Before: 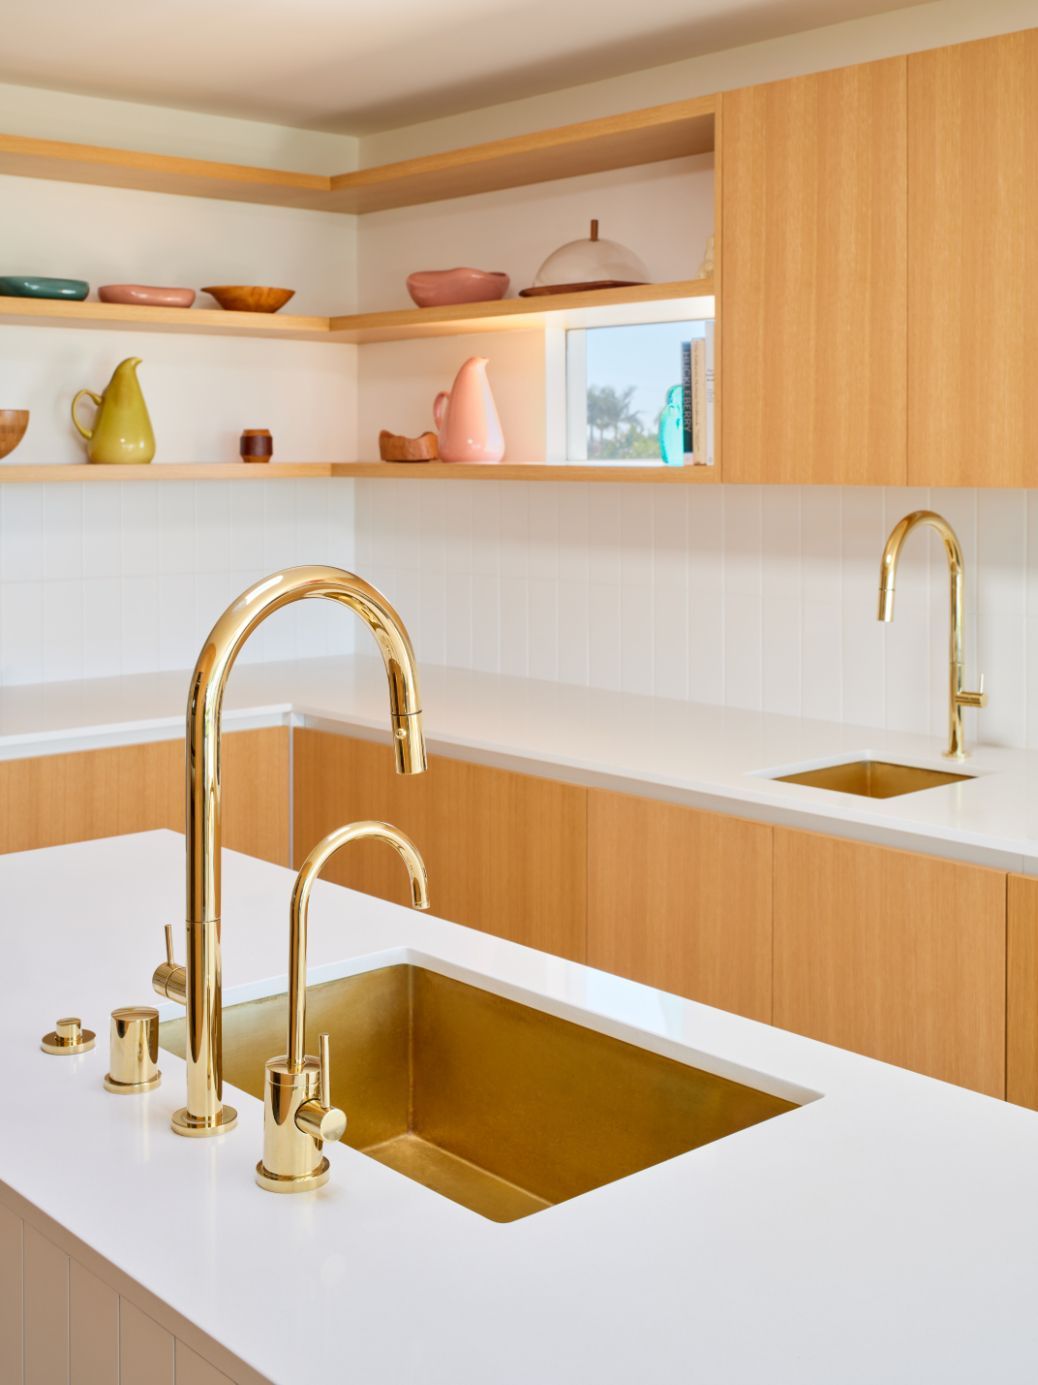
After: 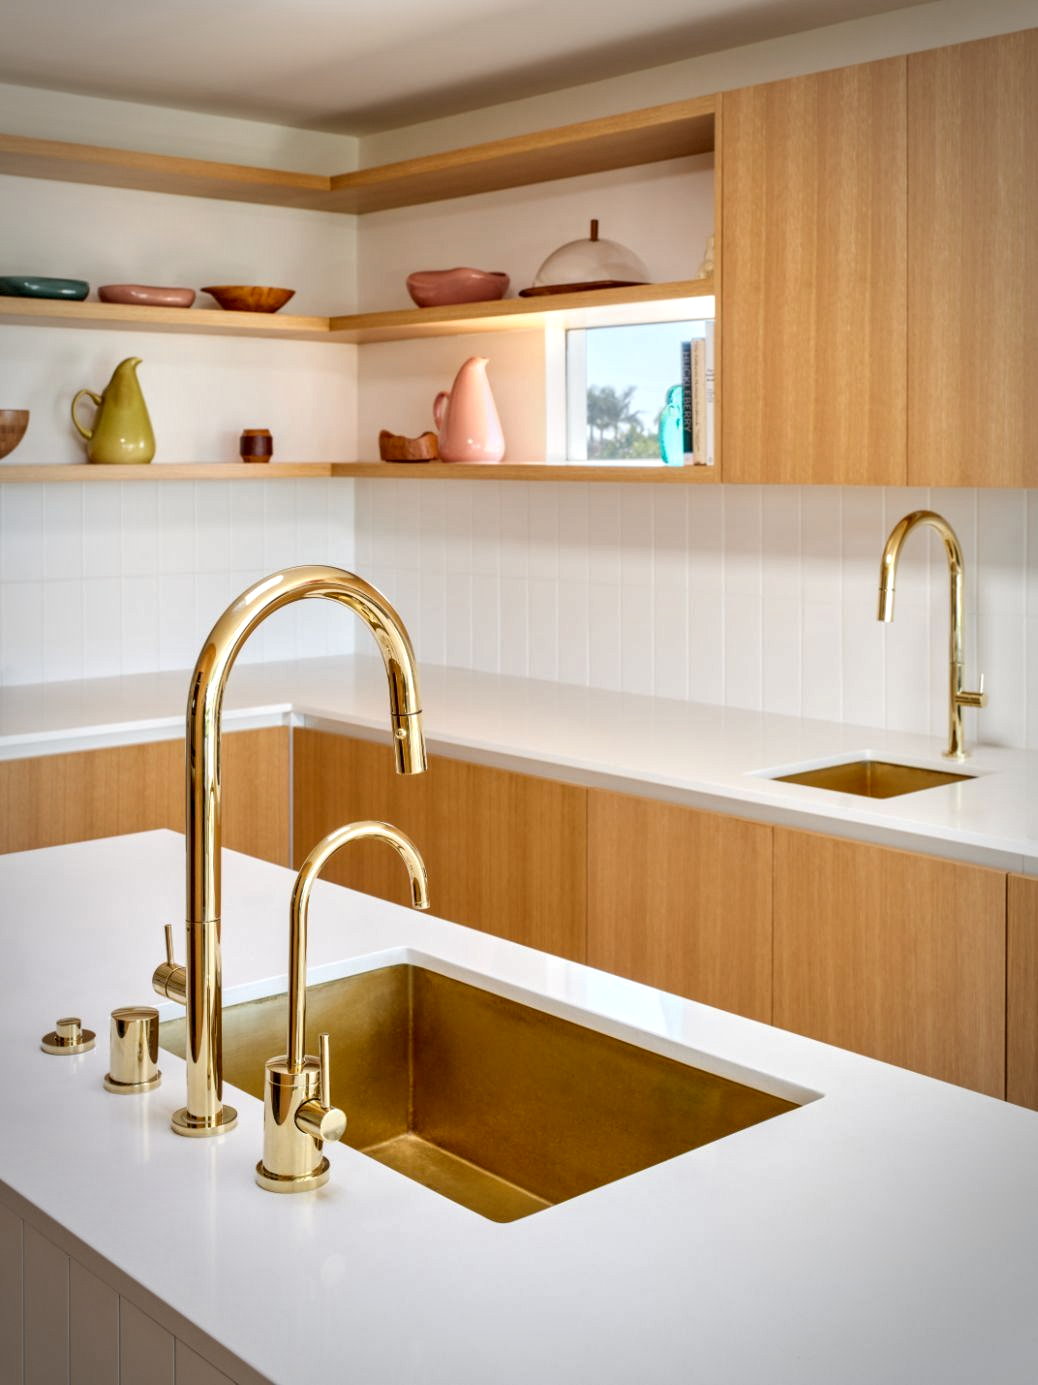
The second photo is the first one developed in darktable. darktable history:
shadows and highlights: shadows 25.63, highlights -23.43
local contrast: highlights 60%, shadows 60%, detail 160%
vignetting: fall-off start 67.87%, fall-off radius 67.4%, brightness -0.459, saturation -0.294, automatic ratio true, dithering 8-bit output
